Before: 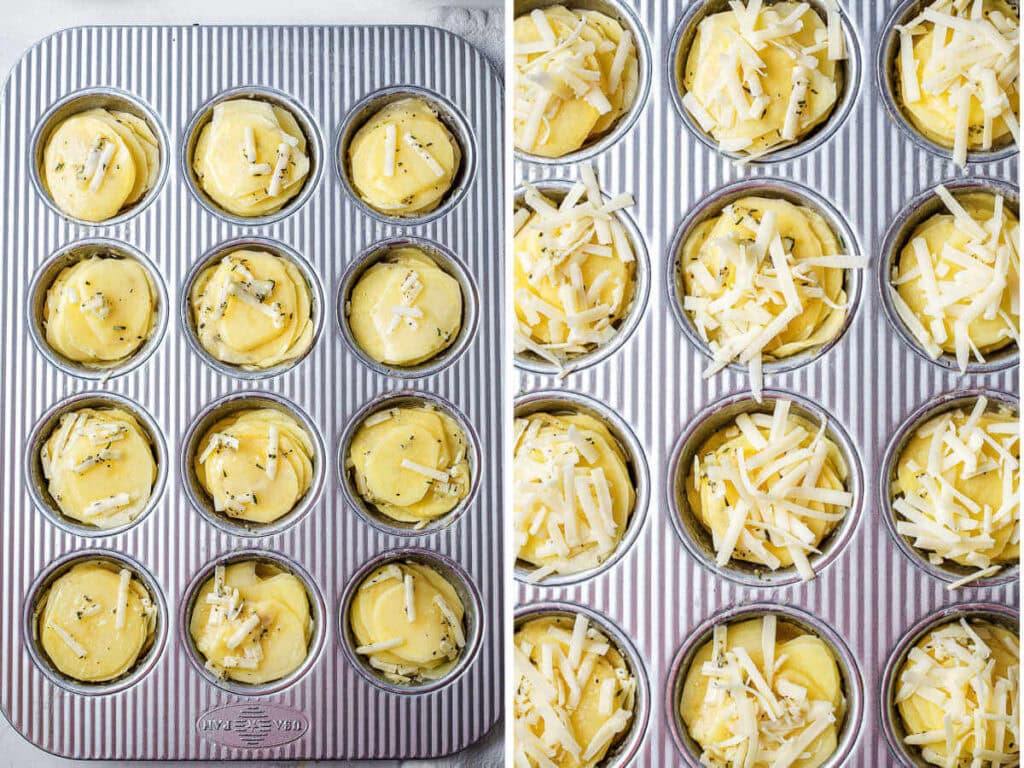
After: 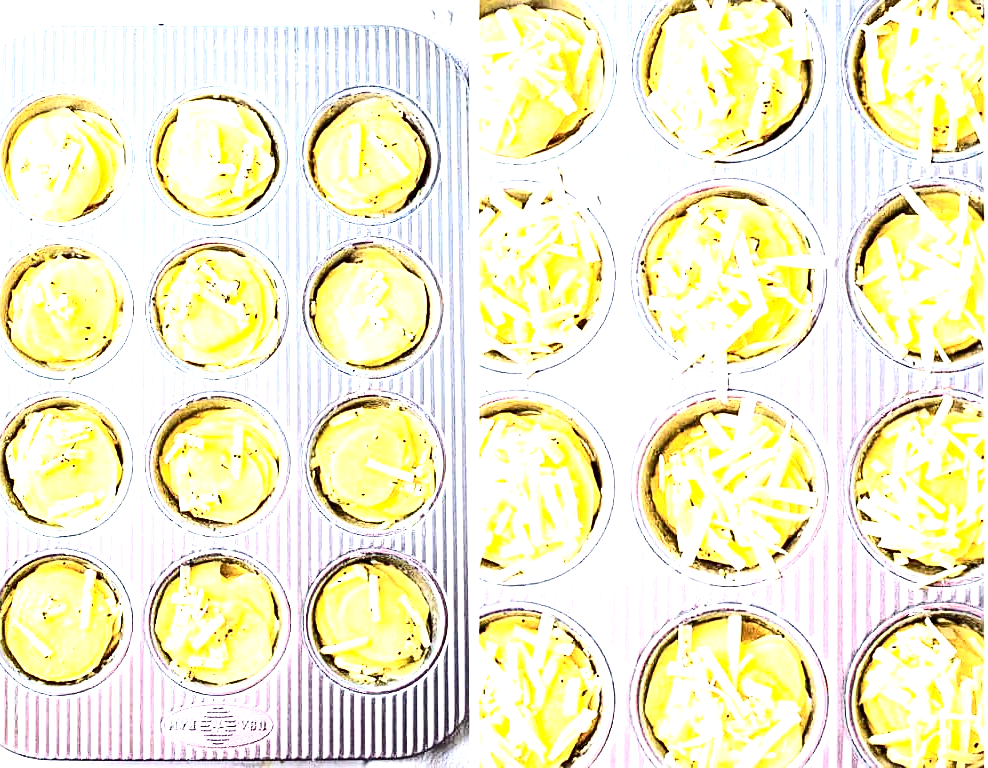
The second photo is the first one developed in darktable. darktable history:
tone equalizer: -8 EV -0.777 EV, -7 EV -0.729 EV, -6 EV -0.597 EV, -5 EV -0.407 EV, -3 EV 0.399 EV, -2 EV 0.6 EV, -1 EV 0.68 EV, +0 EV 0.757 EV
crop and rotate: left 3.515%
contrast brightness saturation: contrast 0.286
sharpen: on, module defaults
exposure: black level correction 0, exposure 1.39 EV, compensate exposure bias true, compensate highlight preservation false
